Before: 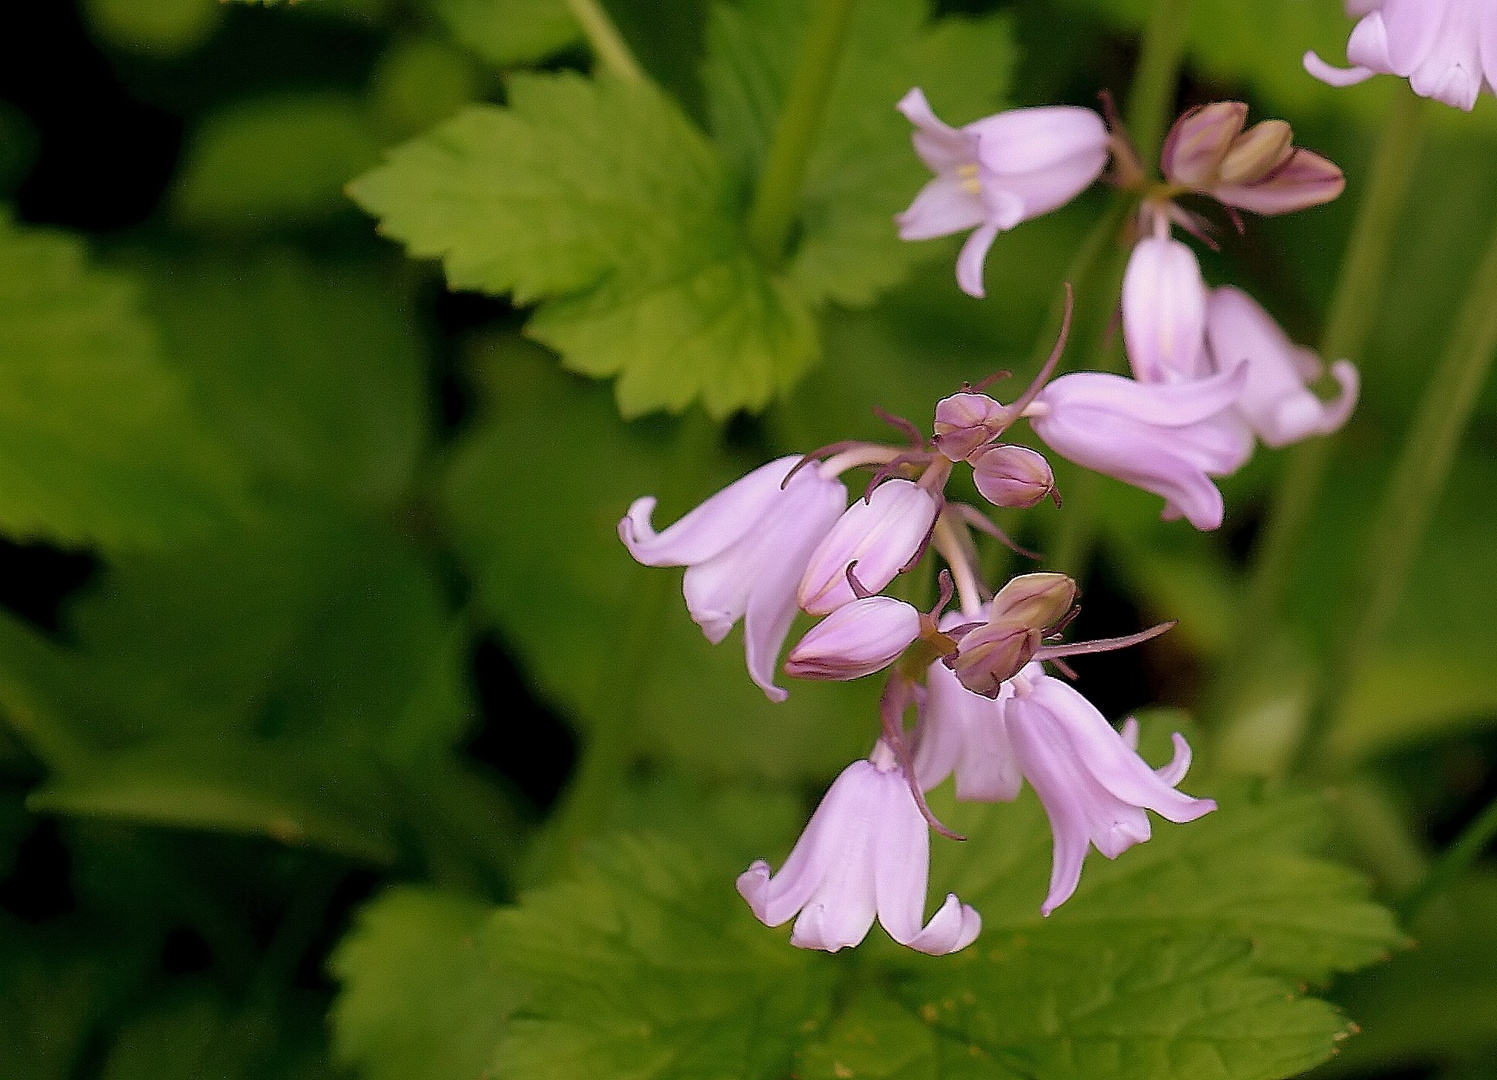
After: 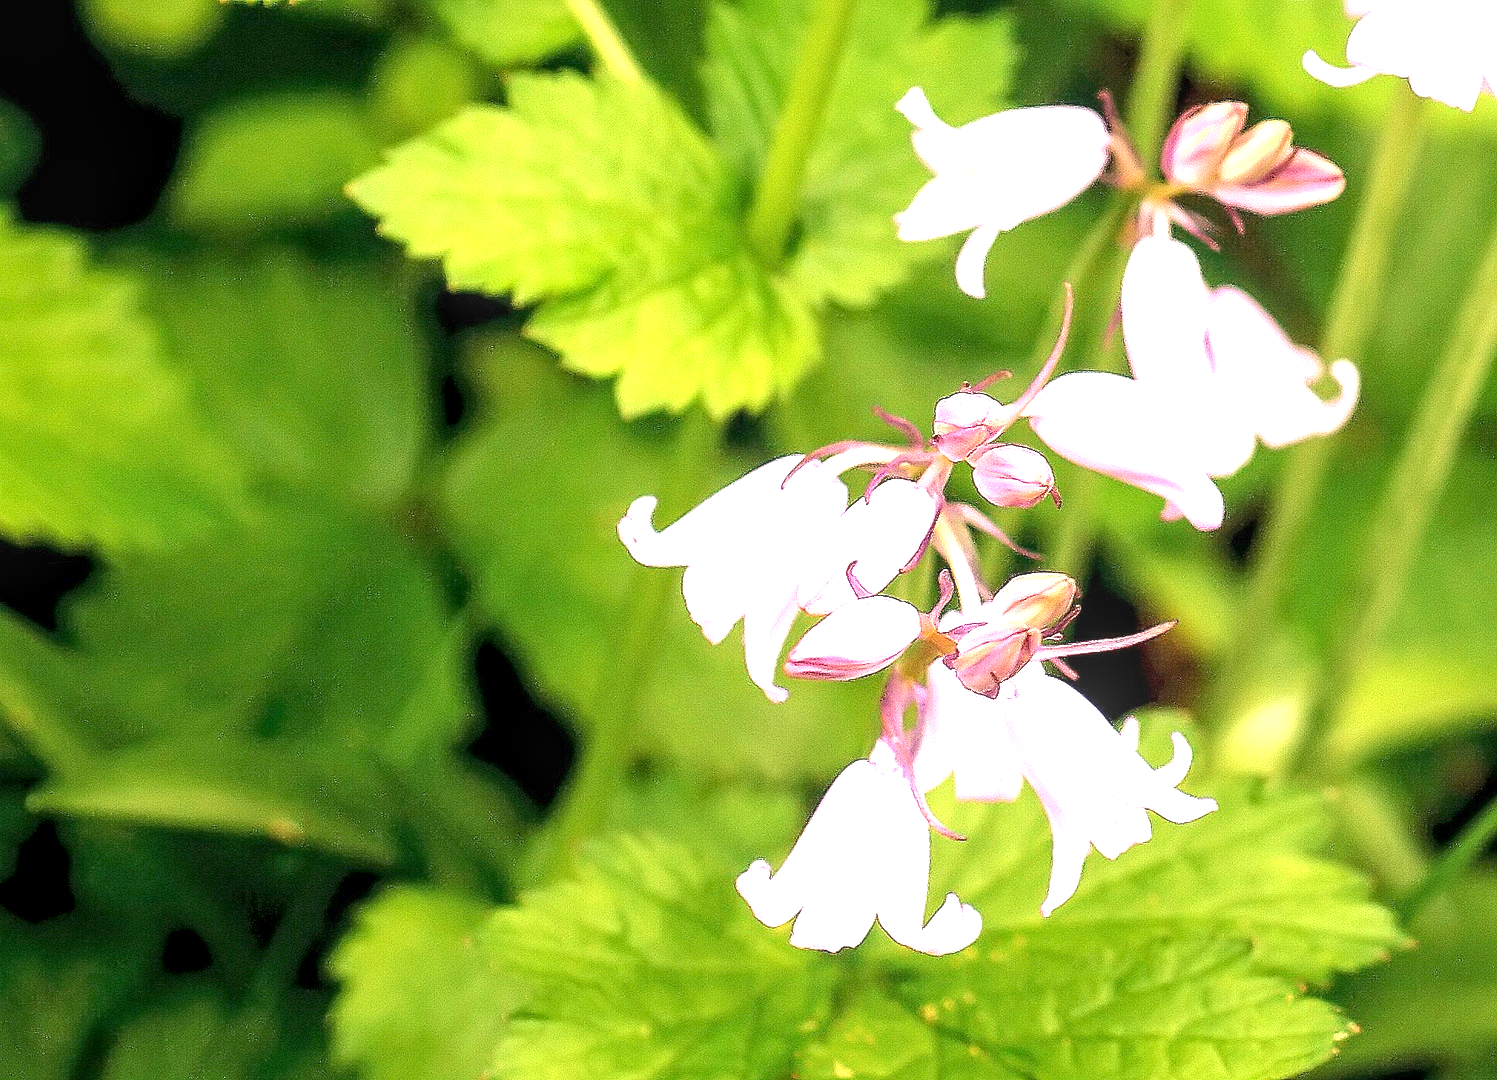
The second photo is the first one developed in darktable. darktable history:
local contrast: on, module defaults
exposure: exposure 2.253 EV, compensate exposure bias true, compensate highlight preservation false
